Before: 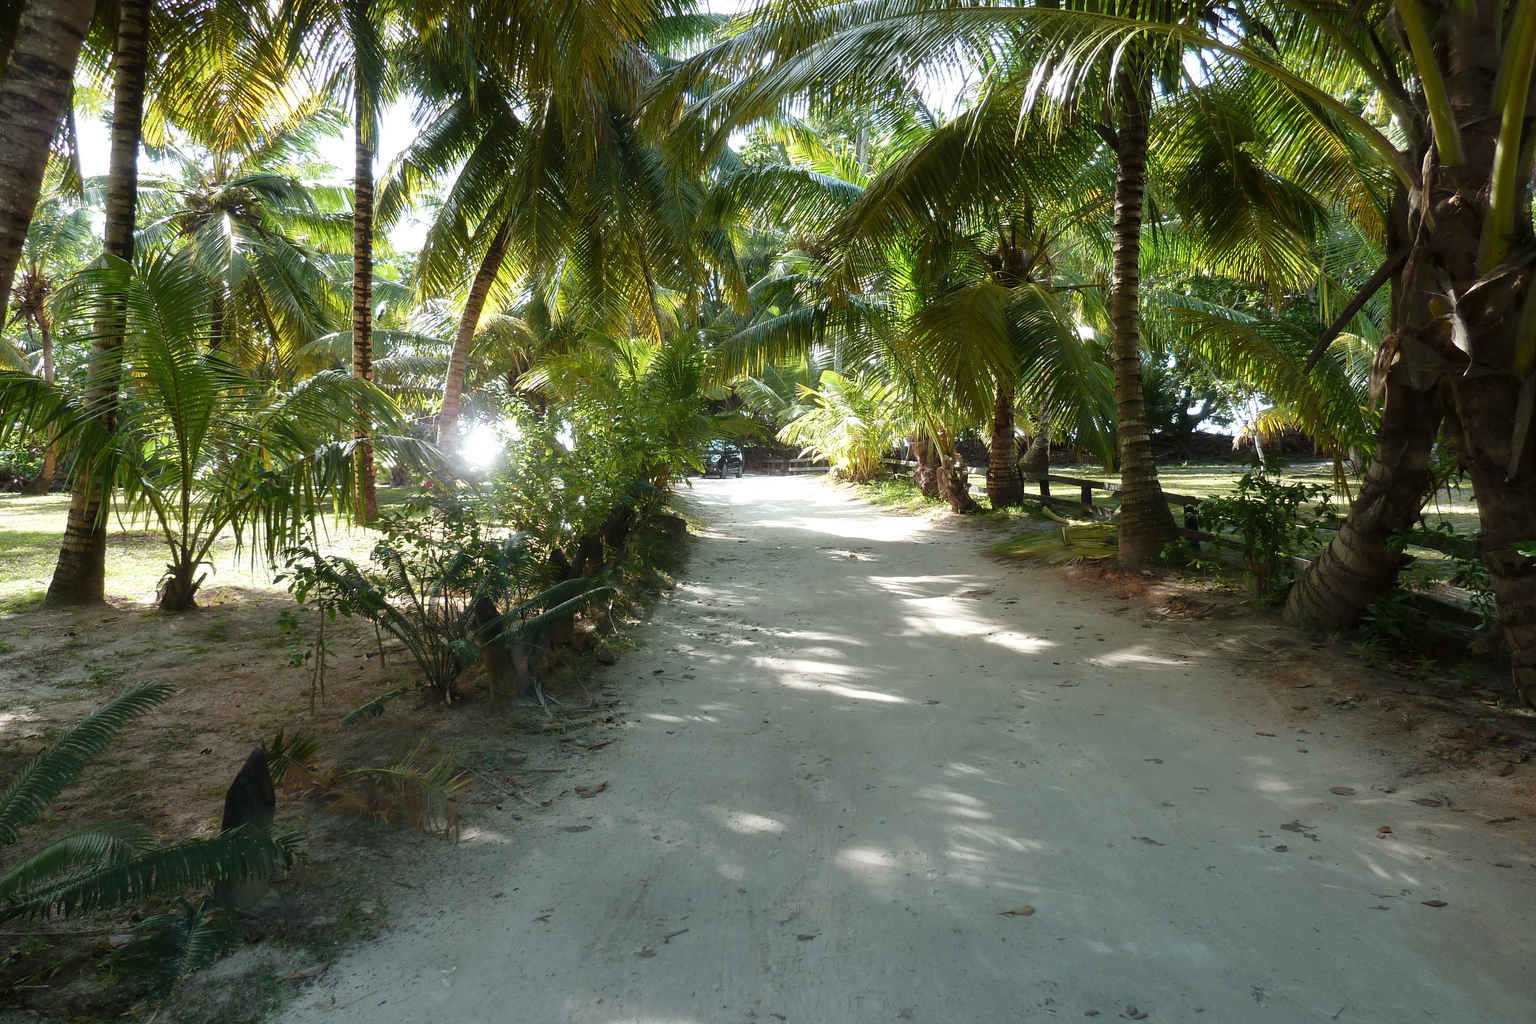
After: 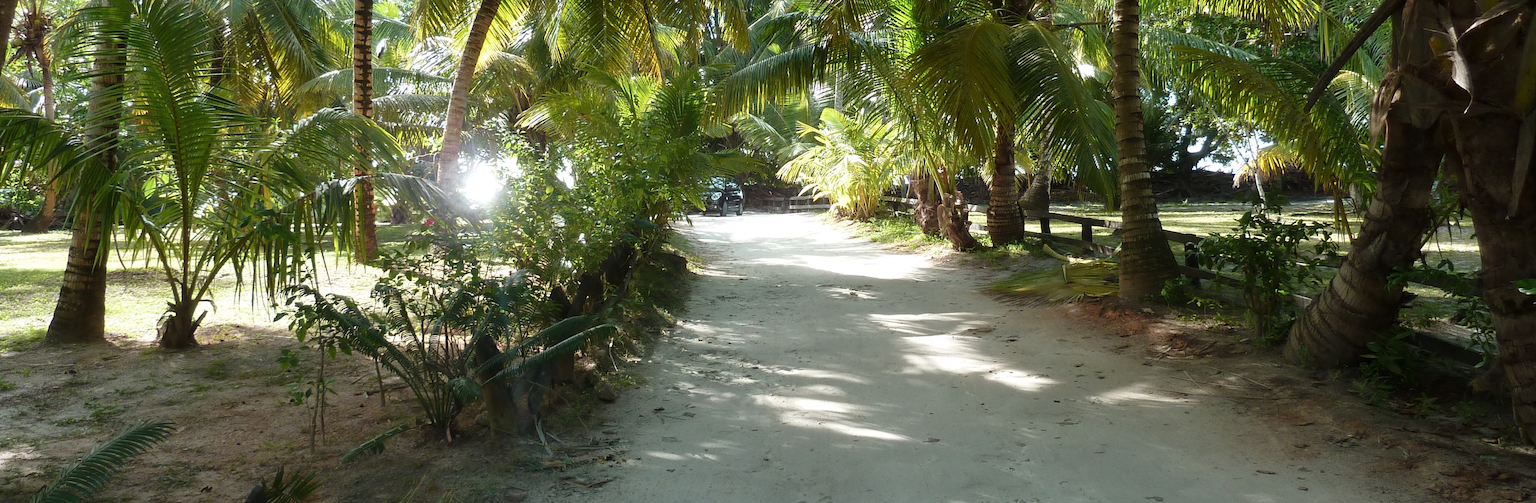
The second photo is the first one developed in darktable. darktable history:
crop and rotate: top 25.719%, bottom 25.051%
